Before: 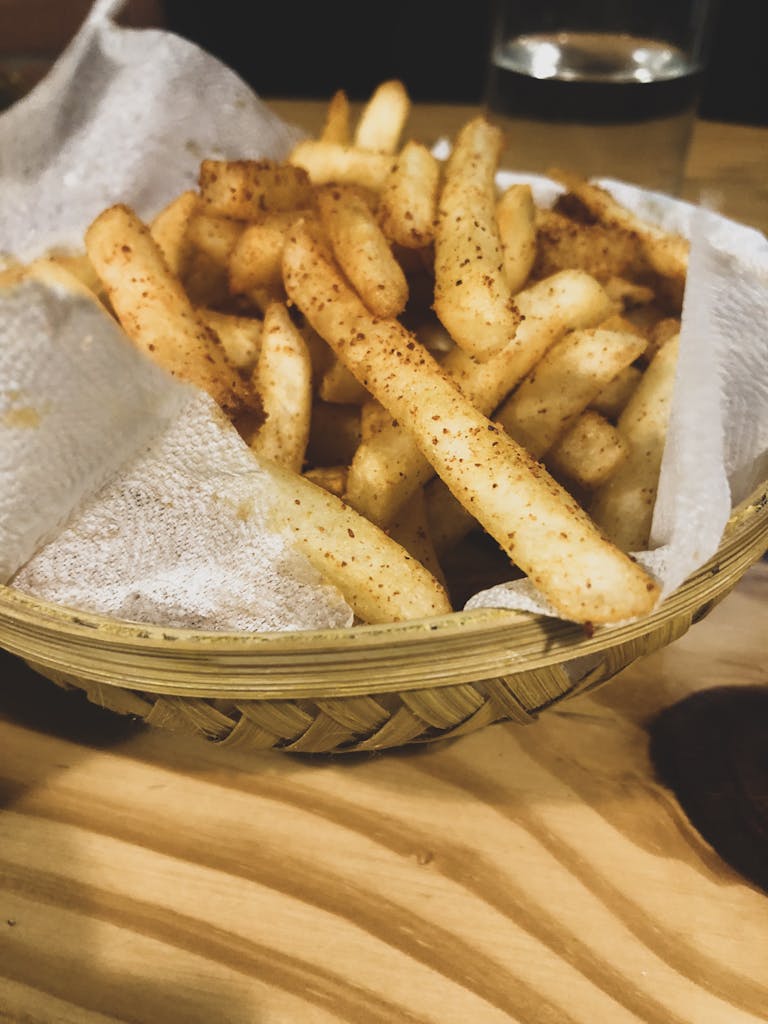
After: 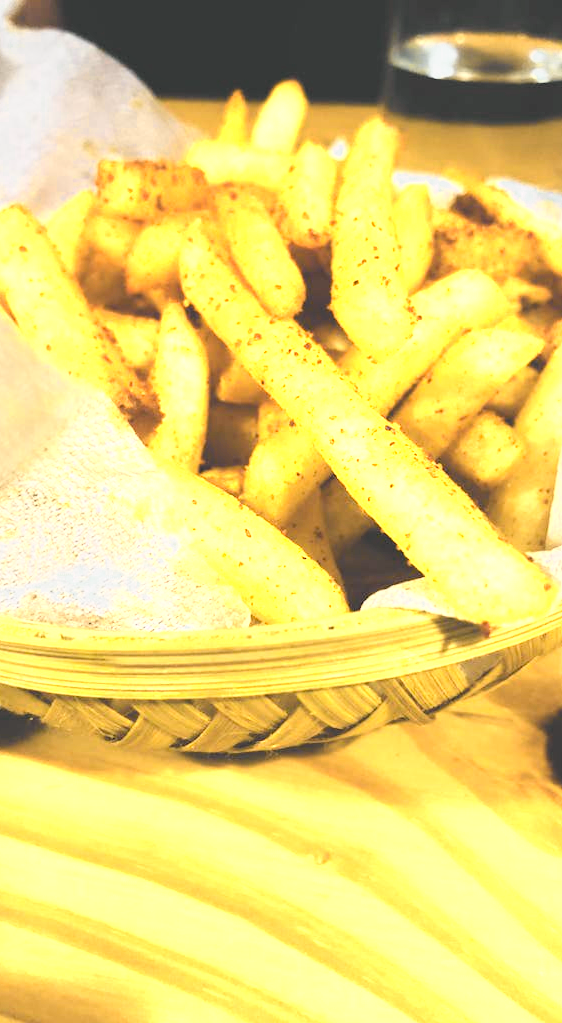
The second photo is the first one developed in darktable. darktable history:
tone equalizer: on, module defaults
contrast brightness saturation: brightness 0.15
tone curve: curves: ch0 [(0, 0.012) (0.093, 0.11) (0.345, 0.425) (0.457, 0.562) (0.628, 0.738) (0.839, 0.909) (0.998, 0.978)]; ch1 [(0, 0) (0.437, 0.408) (0.472, 0.47) (0.502, 0.497) (0.527, 0.523) (0.568, 0.577) (0.62, 0.66) (0.669, 0.748) (0.859, 0.899) (1, 1)]; ch2 [(0, 0) (0.33, 0.301) (0.421, 0.443) (0.473, 0.498) (0.509, 0.502) (0.535, 0.545) (0.549, 0.576) (0.644, 0.703) (1, 1)], color space Lab, independent channels, preserve colors none
crop: left 13.443%, right 13.31%
levels: levels [0, 0.492, 0.984]
color zones: curves: ch0 [(0.099, 0.624) (0.257, 0.596) (0.384, 0.376) (0.529, 0.492) (0.697, 0.564) (0.768, 0.532) (0.908, 0.644)]; ch1 [(0.112, 0.564) (0.254, 0.612) (0.432, 0.676) (0.592, 0.456) (0.743, 0.684) (0.888, 0.536)]; ch2 [(0.25, 0.5) (0.469, 0.36) (0.75, 0.5)]
